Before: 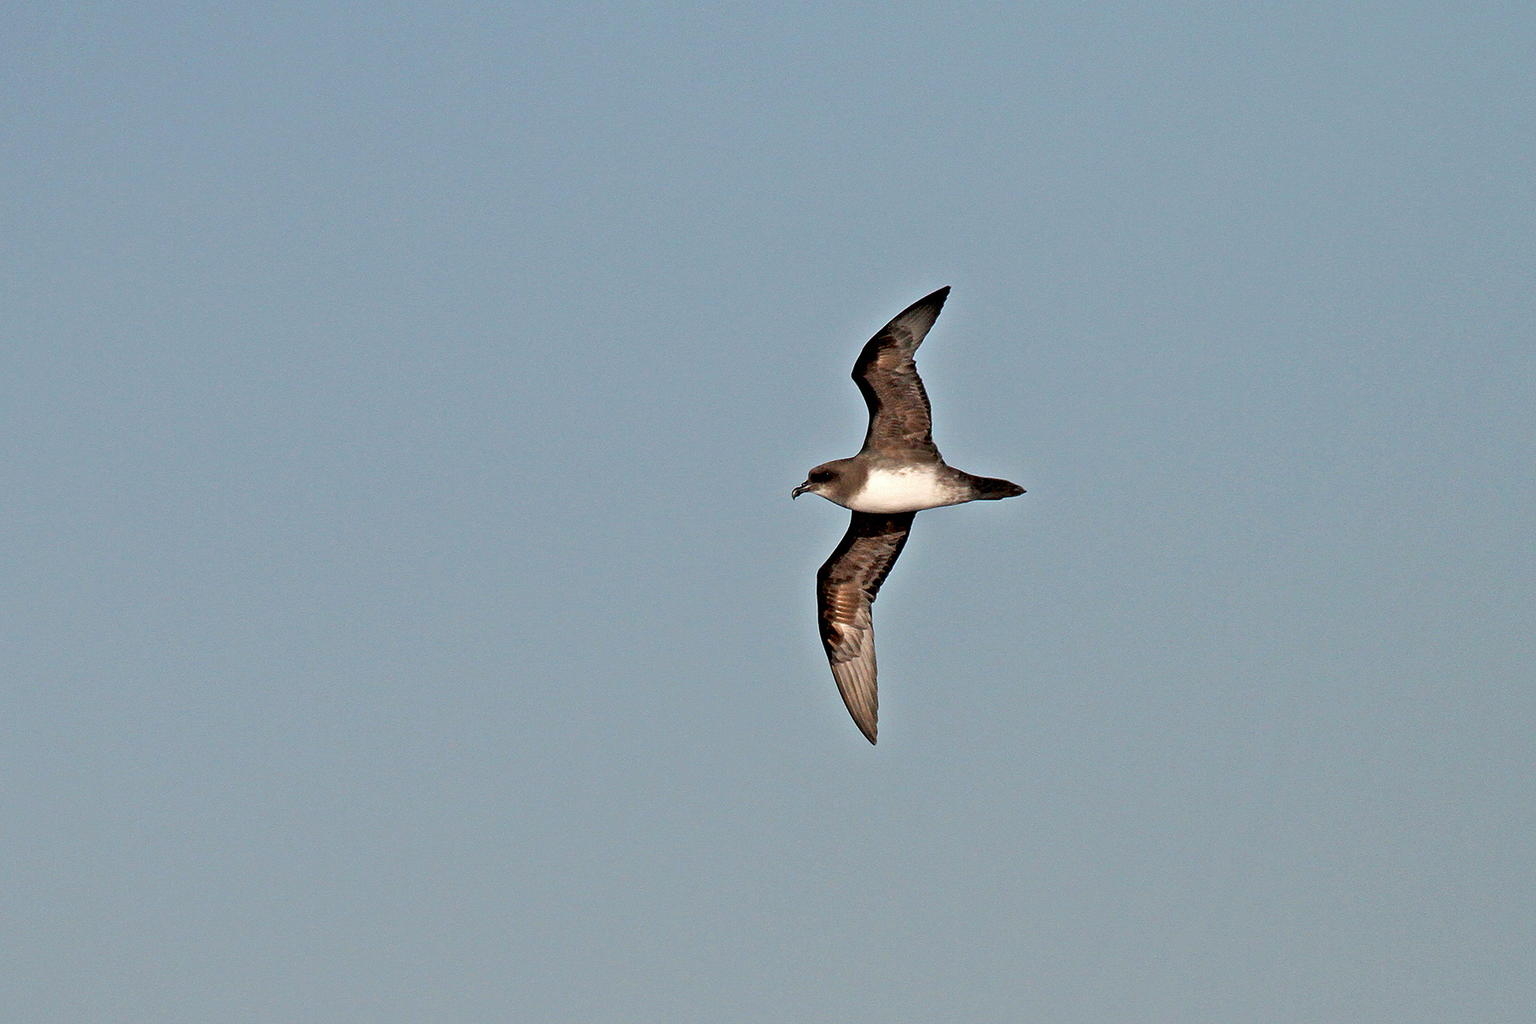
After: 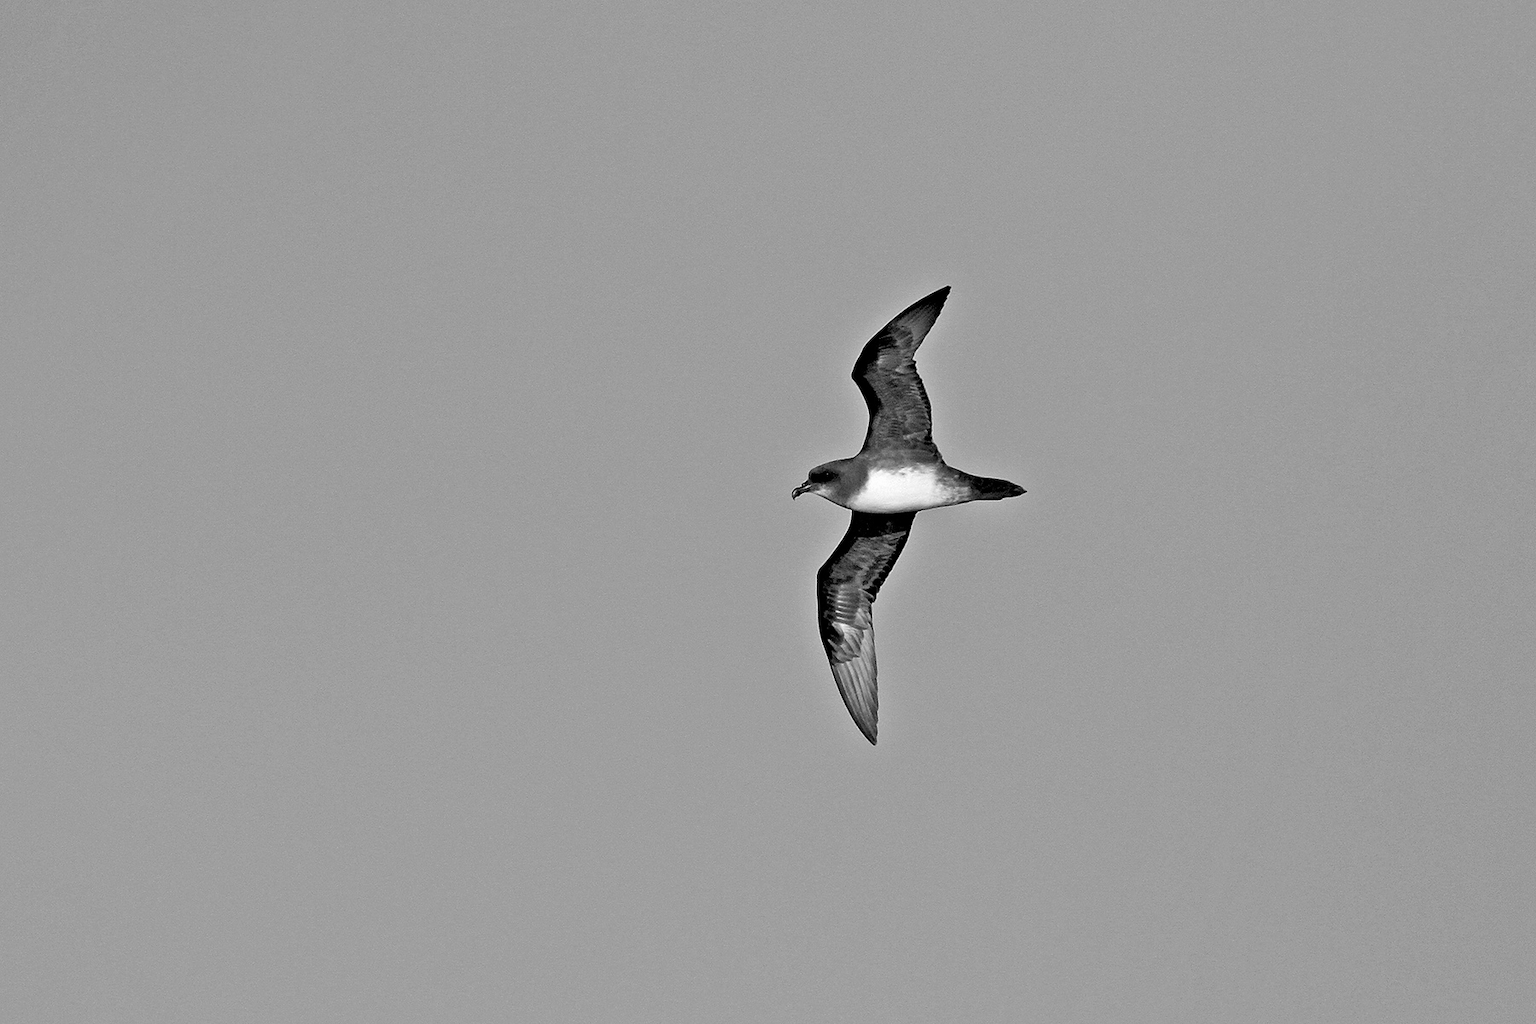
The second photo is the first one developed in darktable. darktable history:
color balance rgb: perceptual saturation grading › global saturation 20%, perceptual saturation grading › highlights -25%, perceptual saturation grading › shadows 50%
monochrome: on, module defaults
